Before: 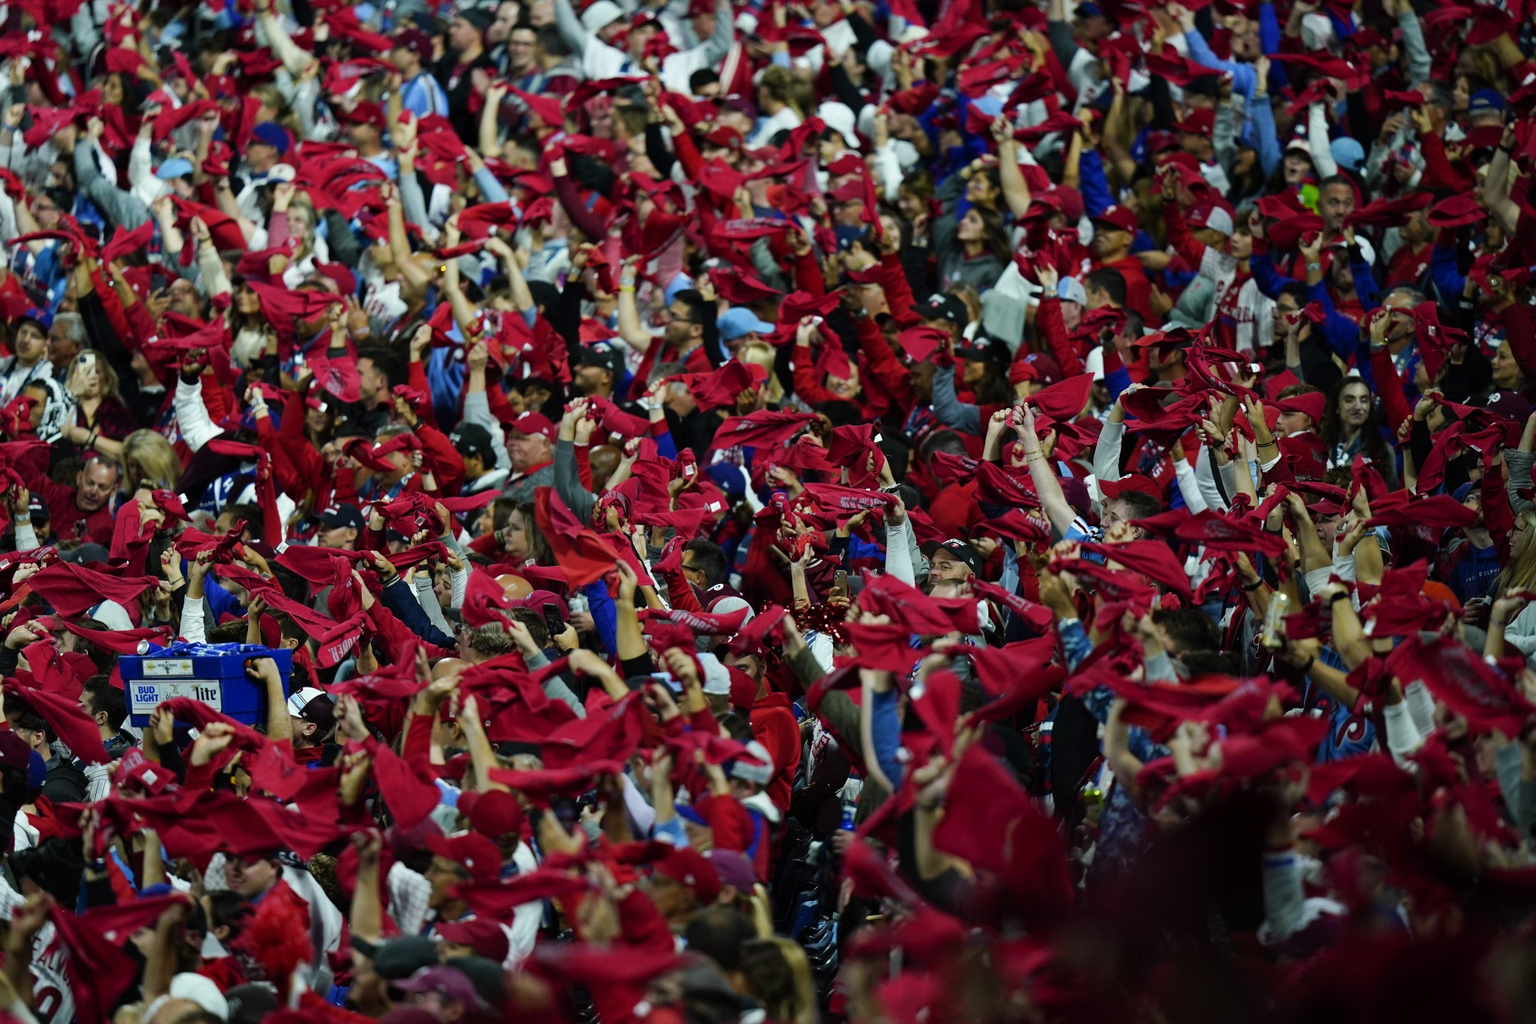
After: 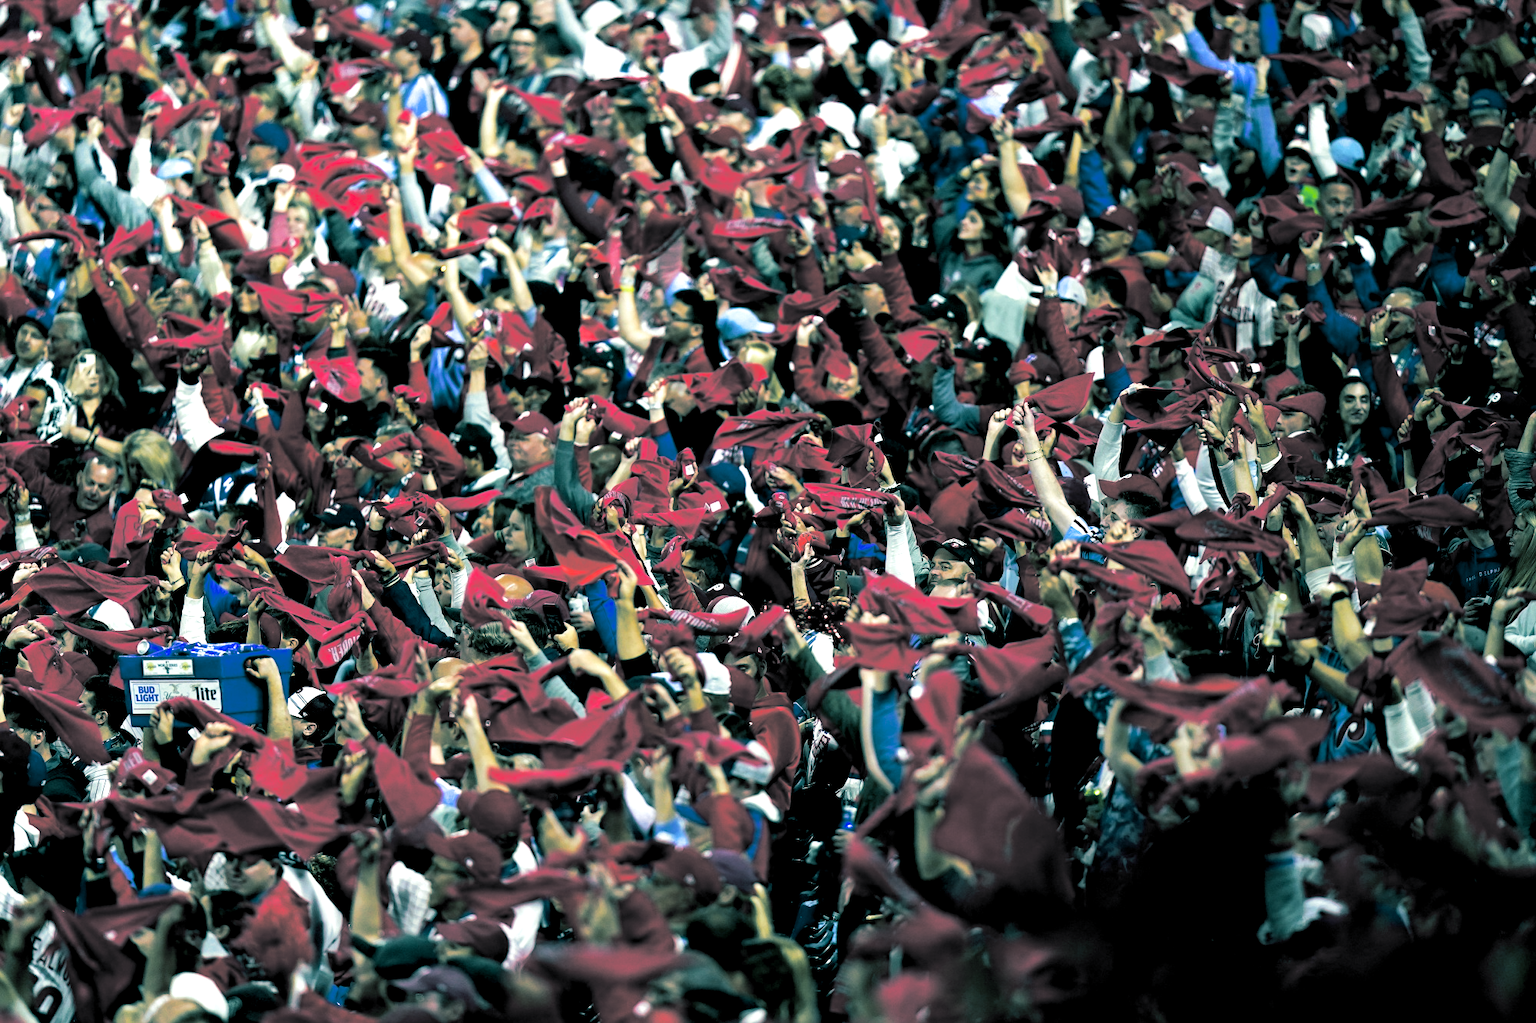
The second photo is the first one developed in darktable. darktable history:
split-toning: shadows › hue 186.43°, highlights › hue 49.29°, compress 30.29%
exposure: black level correction 0.008, exposure 0.979 EV, compensate highlight preservation false
tone curve: curves: ch0 [(0, 0) (0.003, 0.003) (0.011, 0.011) (0.025, 0.025) (0.044, 0.044) (0.069, 0.069) (0.1, 0.099) (0.136, 0.135) (0.177, 0.176) (0.224, 0.223) (0.277, 0.275) (0.335, 0.333) (0.399, 0.396) (0.468, 0.465) (0.543, 0.541) (0.623, 0.622) (0.709, 0.708) (0.801, 0.8) (0.898, 0.897) (1, 1)], preserve colors none
